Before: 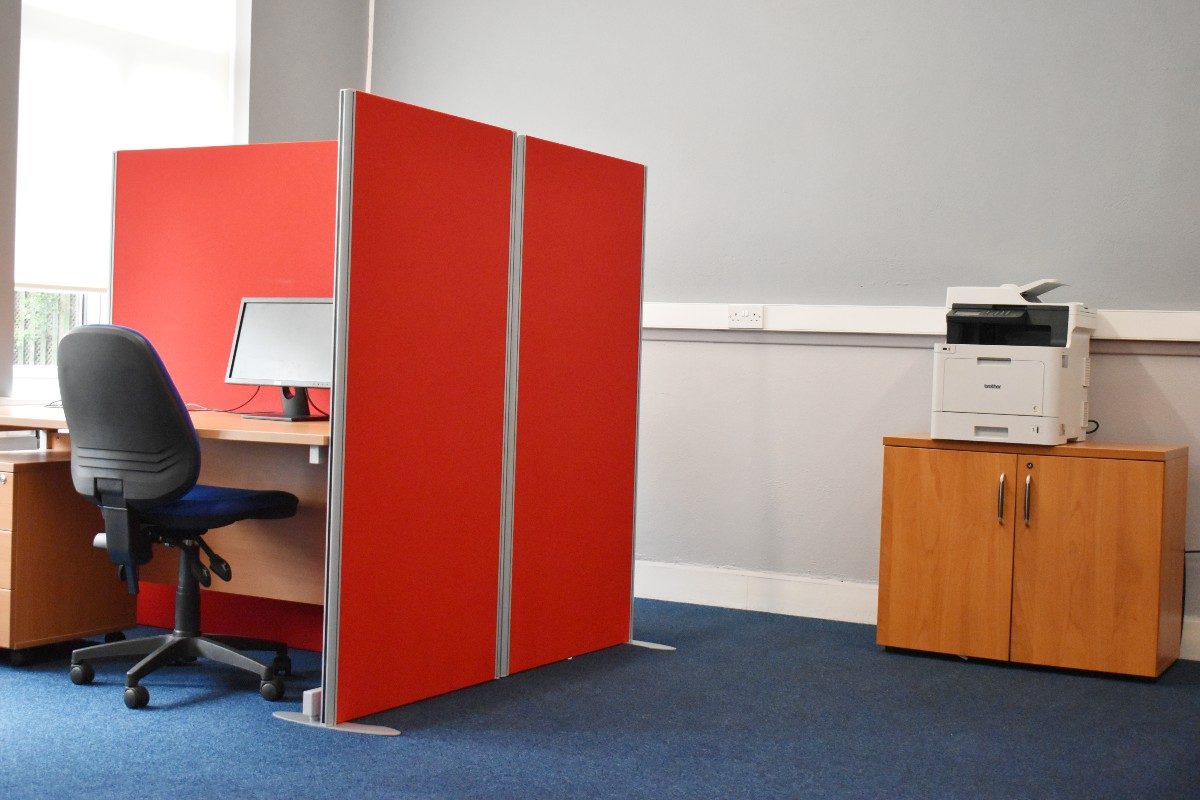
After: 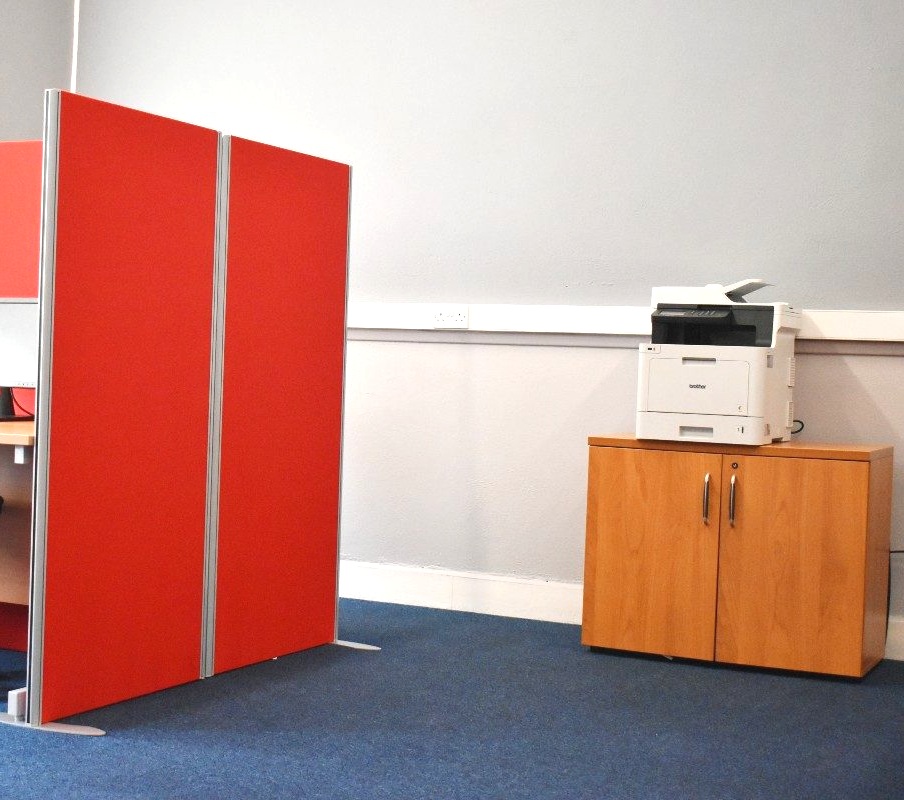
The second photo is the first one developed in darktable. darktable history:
crop and rotate: left 24.6%
exposure: black level correction -0.002, exposure 0.54 EV, compensate highlight preservation false
